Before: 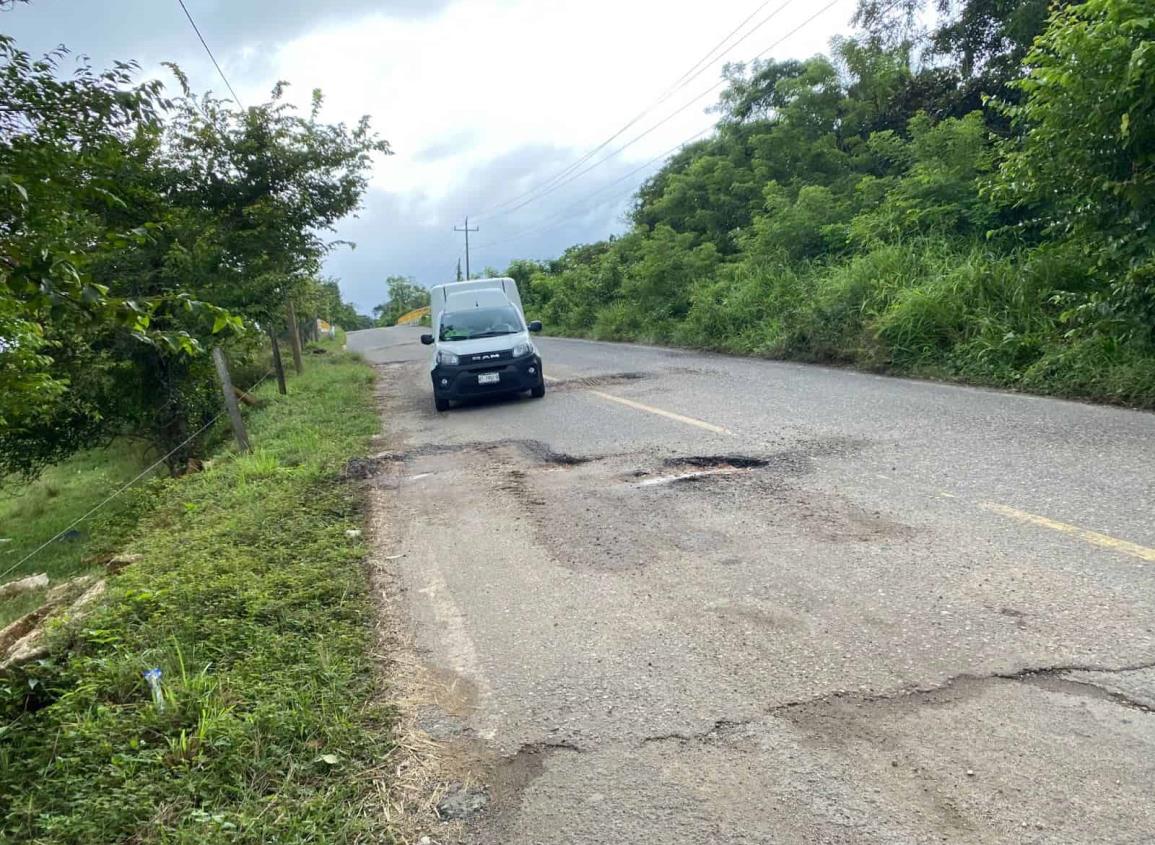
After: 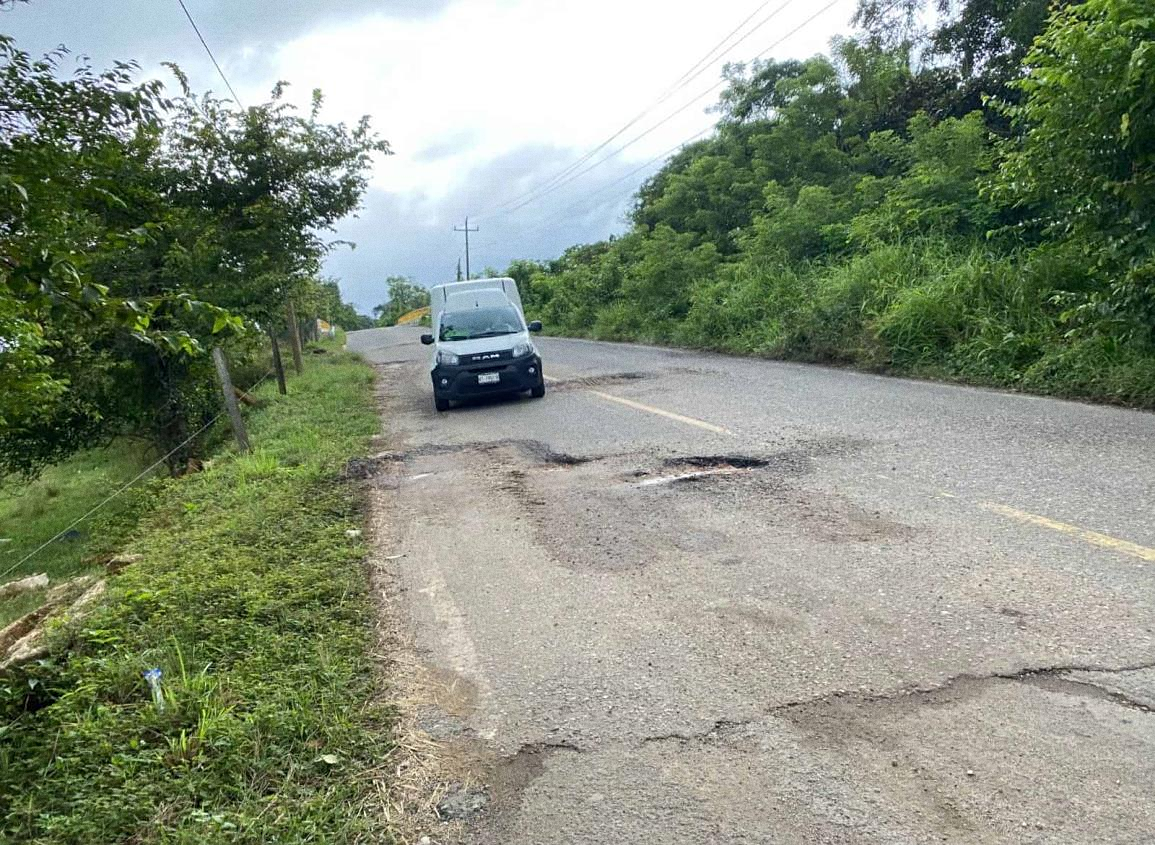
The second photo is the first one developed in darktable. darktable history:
sharpen: amount 0.2
grain: coarseness 0.09 ISO
